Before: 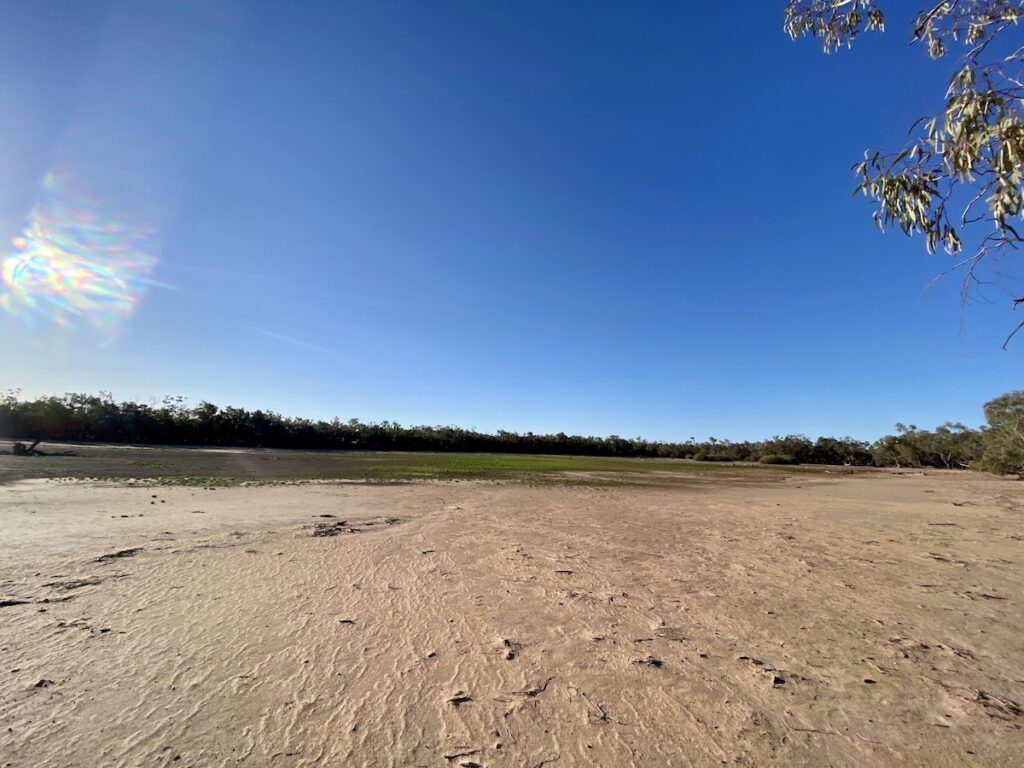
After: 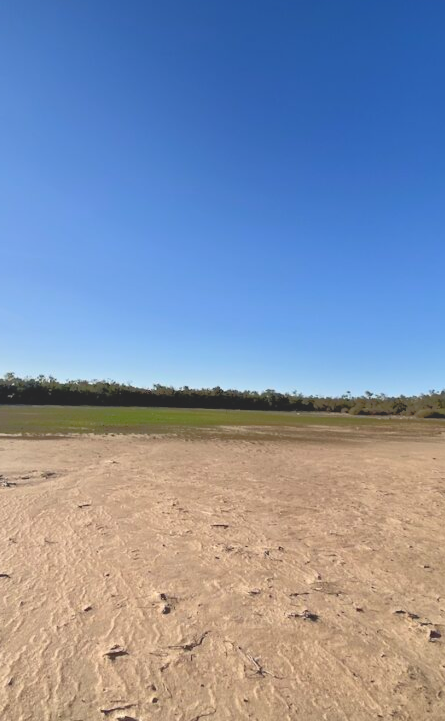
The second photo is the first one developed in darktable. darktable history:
exposure: exposure 0.211 EV, compensate highlight preservation false
color calibration: x 0.342, y 0.355, temperature 5151.9 K
local contrast: detail 71%
tone equalizer: -8 EV -0.539 EV, -7 EV -0.279 EV, -6 EV -0.105 EV, -5 EV 0.447 EV, -4 EV 0.963 EV, -3 EV 0.801 EV, -2 EV -0.009 EV, -1 EV 0.135 EV, +0 EV -0.03 EV
crop: left 33.615%, top 6.046%, right 22.837%
